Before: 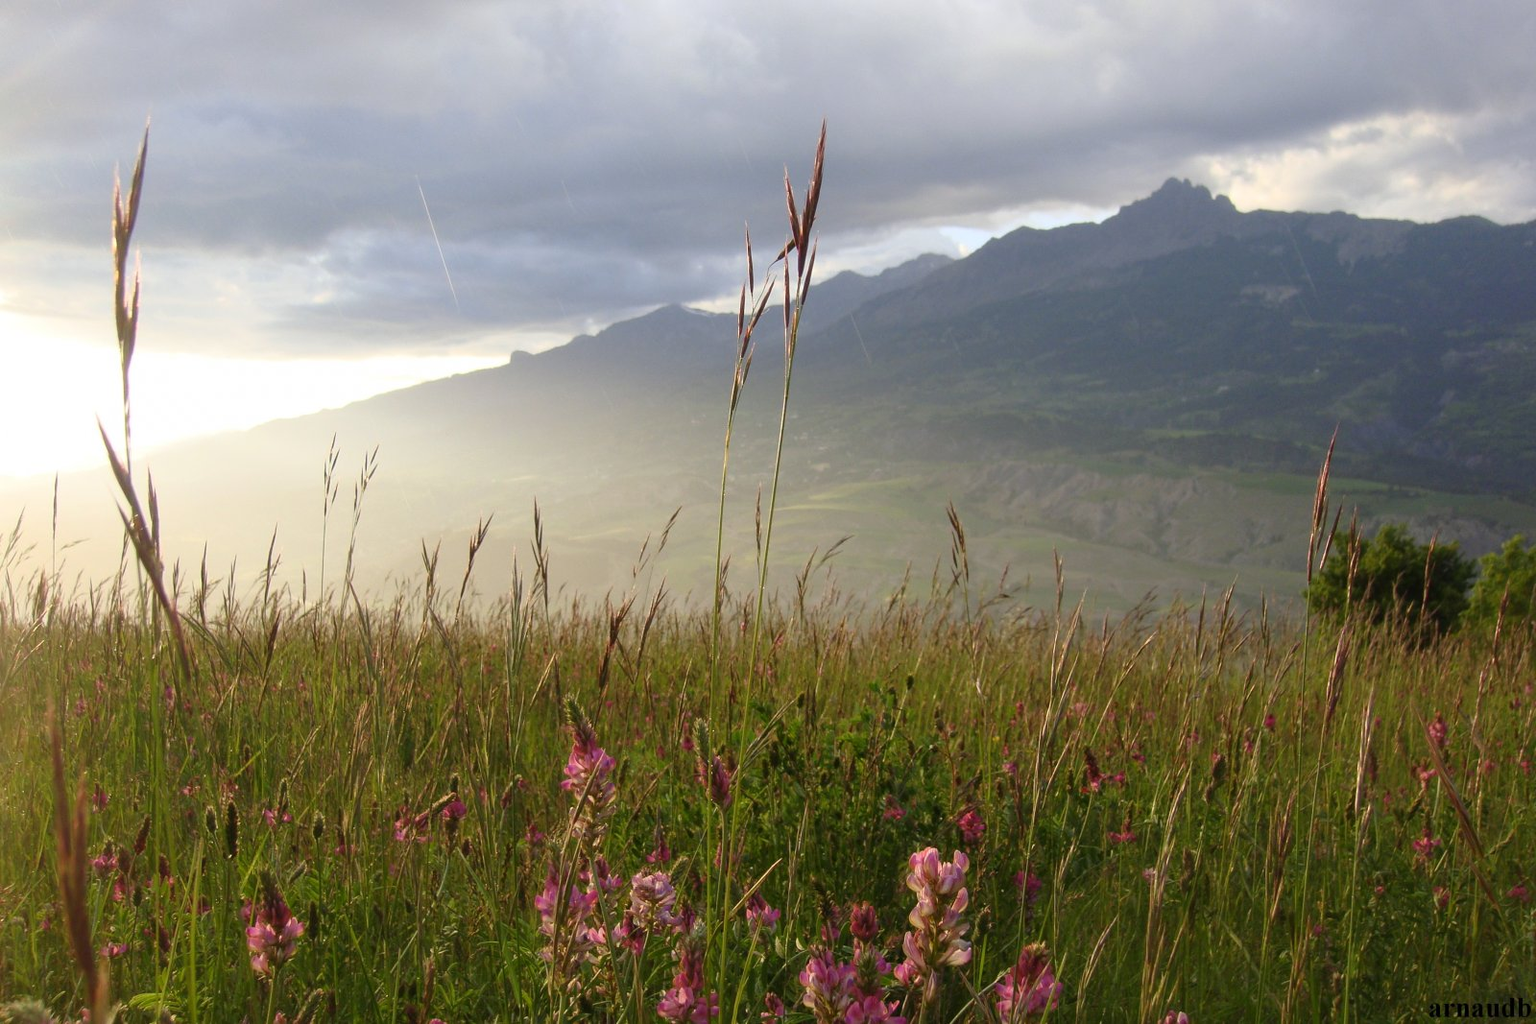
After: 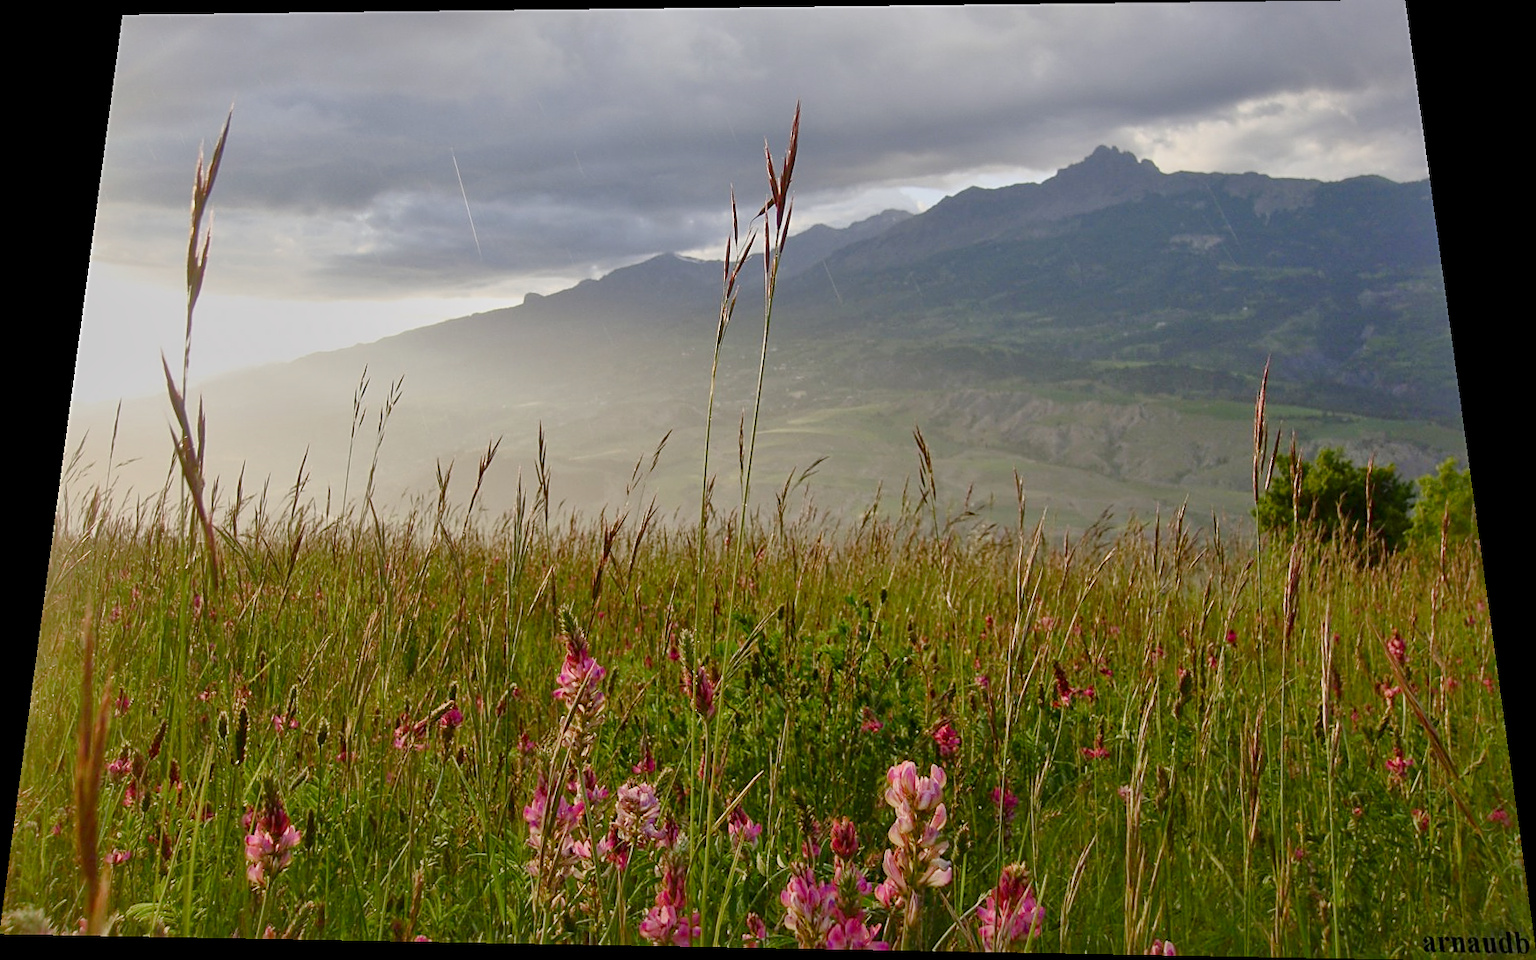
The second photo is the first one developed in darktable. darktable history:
color balance rgb: shadows lift › chroma 1%, shadows lift › hue 113°, highlights gain › chroma 0.2%, highlights gain › hue 333°, perceptual saturation grading › global saturation 20%, perceptual saturation grading › highlights -50%, perceptual saturation grading › shadows 25%, contrast -30%
local contrast: mode bilateral grid, contrast 20, coarseness 50, detail 171%, midtone range 0.2
rotate and perspective: rotation 0.128°, lens shift (vertical) -0.181, lens shift (horizontal) -0.044, shear 0.001, automatic cropping off
sharpen: on, module defaults
